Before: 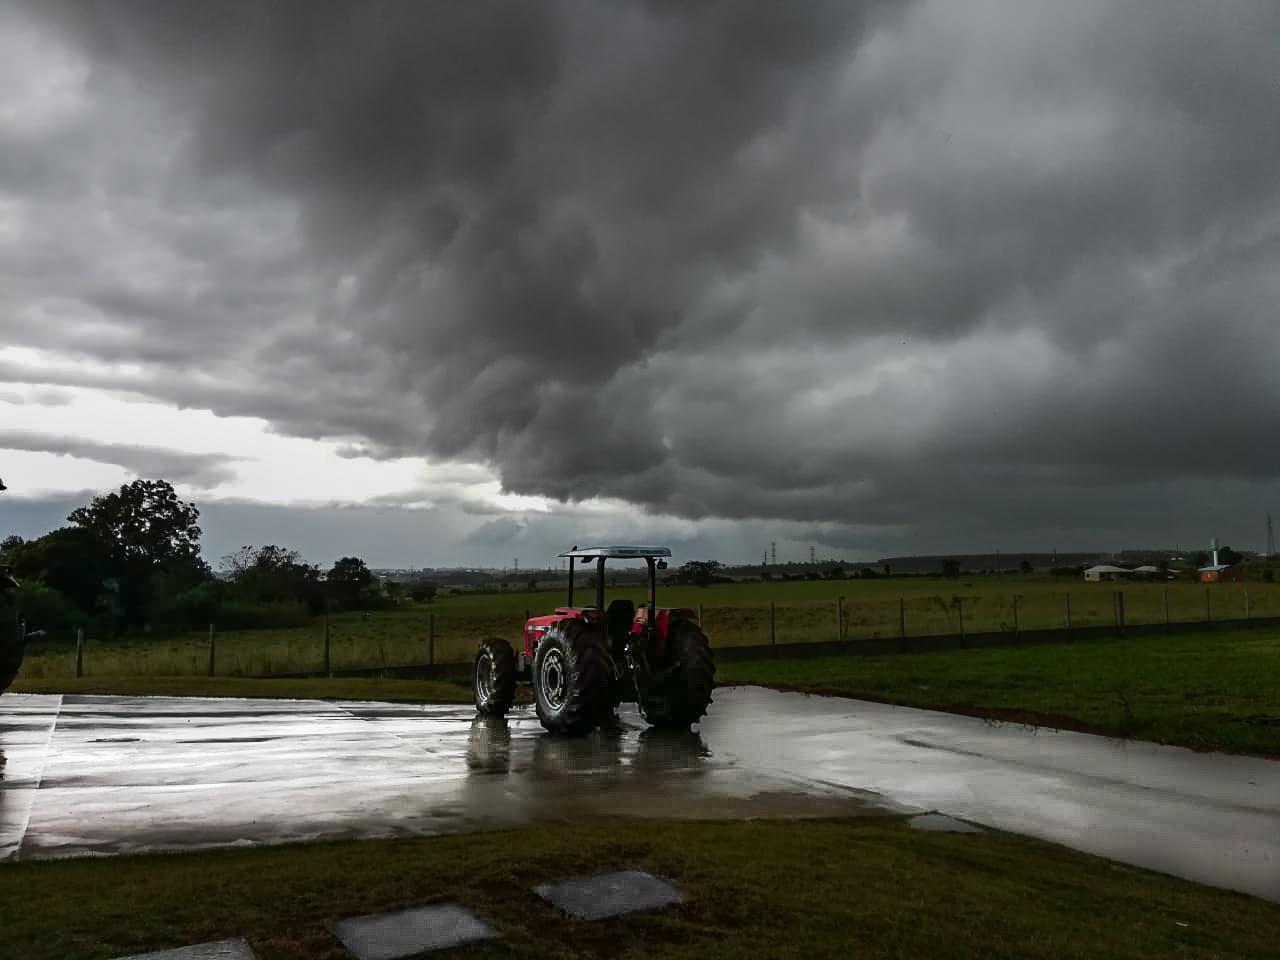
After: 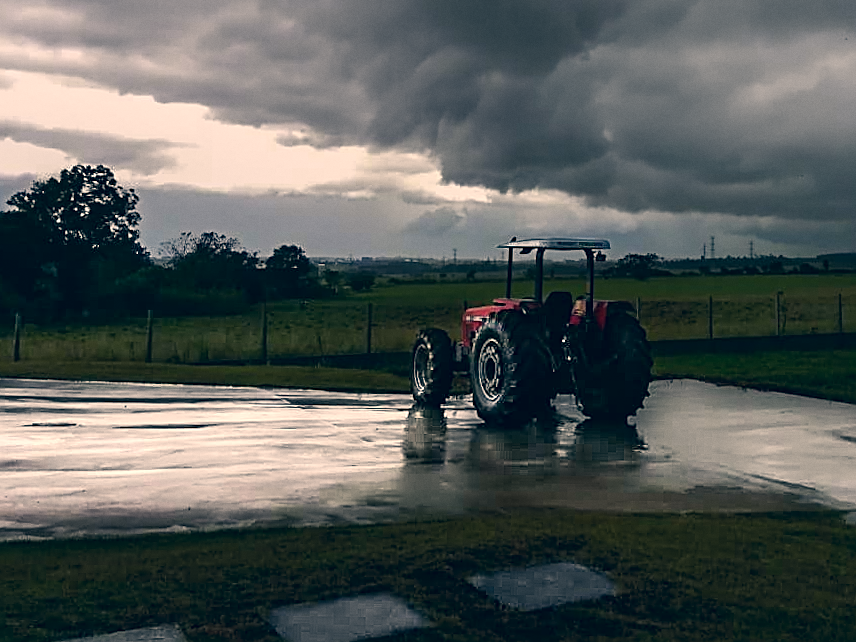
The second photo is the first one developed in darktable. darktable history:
sharpen: on, module defaults
color correction: highlights a* 10.32, highlights b* 14.66, shadows a* -9.59, shadows b* -15.02
grain: coarseness 0.09 ISO, strength 10%
crop and rotate: angle -0.82°, left 3.85%, top 31.828%, right 27.992%
